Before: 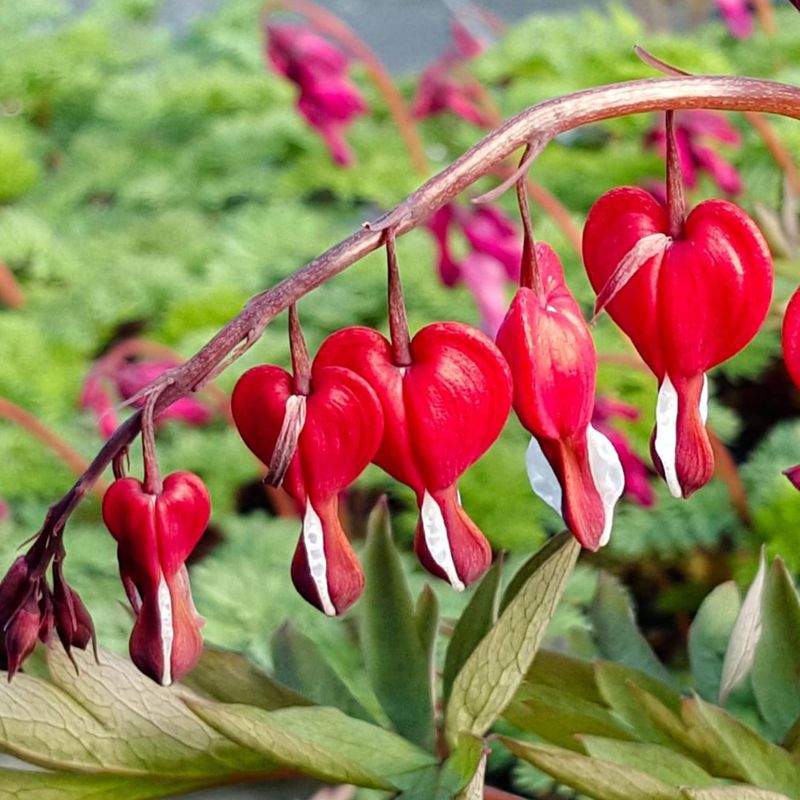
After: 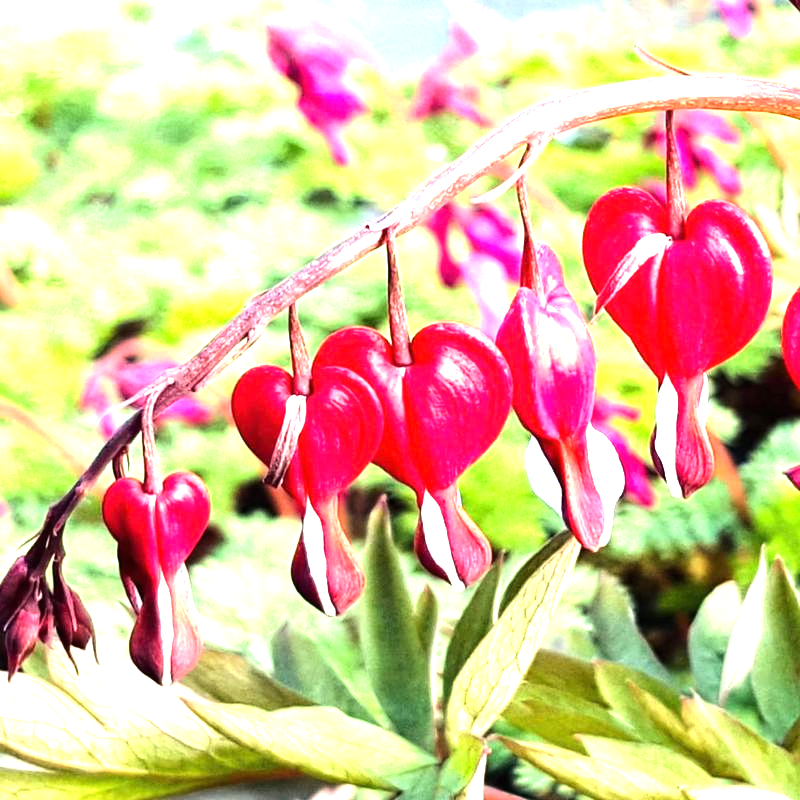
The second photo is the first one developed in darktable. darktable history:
exposure: black level correction 0, exposure 1.28 EV, compensate highlight preservation false
tone equalizer: -8 EV -0.784 EV, -7 EV -0.69 EV, -6 EV -0.615 EV, -5 EV -0.403 EV, -3 EV 0.379 EV, -2 EV 0.6 EV, -1 EV 0.681 EV, +0 EV 0.779 EV, edges refinement/feathering 500, mask exposure compensation -1.57 EV, preserve details no
